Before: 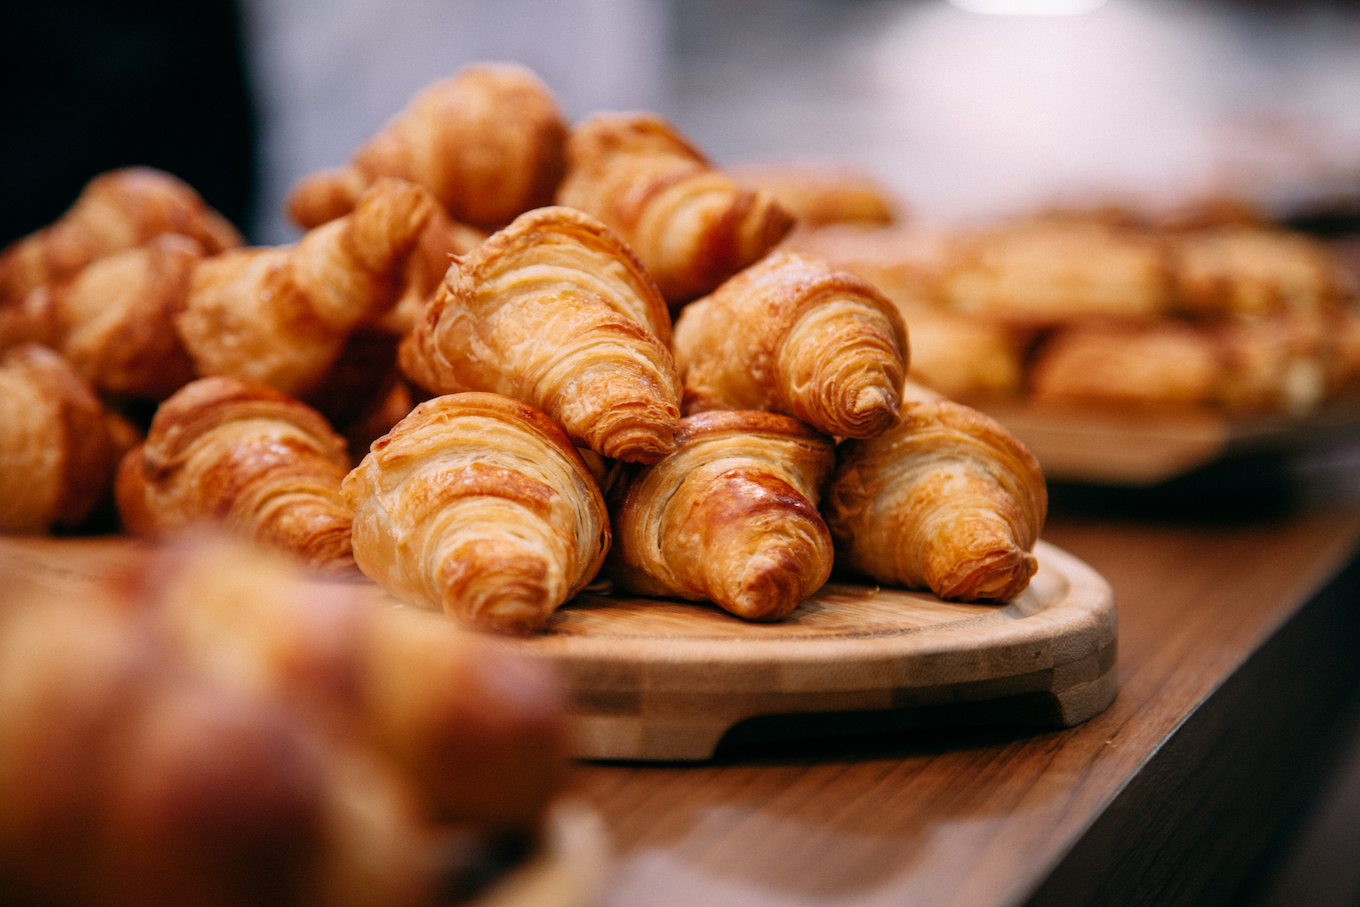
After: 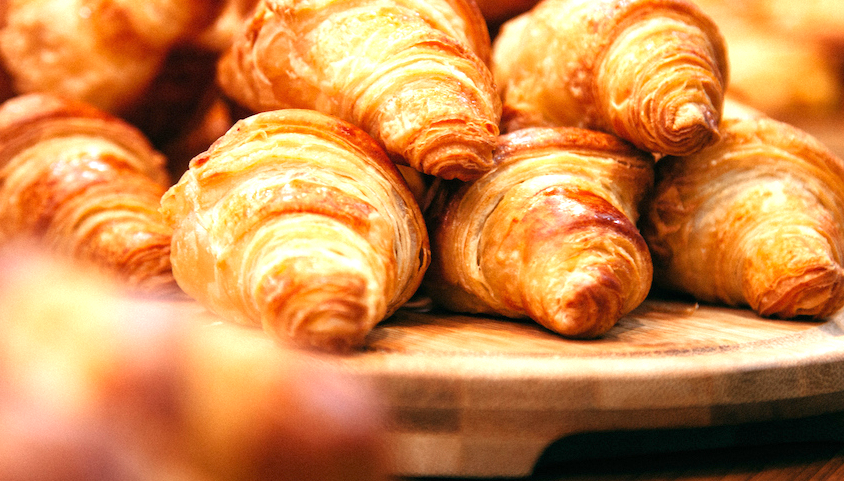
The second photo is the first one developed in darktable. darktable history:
exposure: exposure 1 EV, compensate highlight preservation false
crop: left 13.312%, top 31.28%, right 24.627%, bottom 15.582%
